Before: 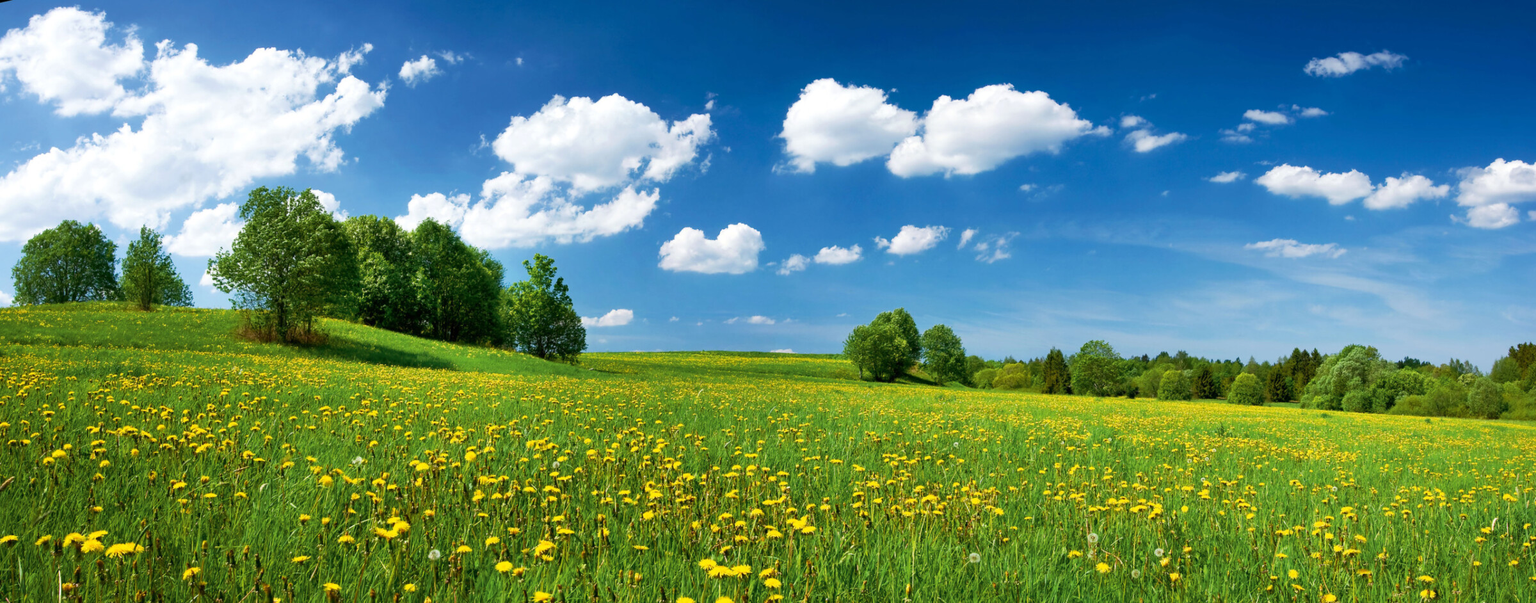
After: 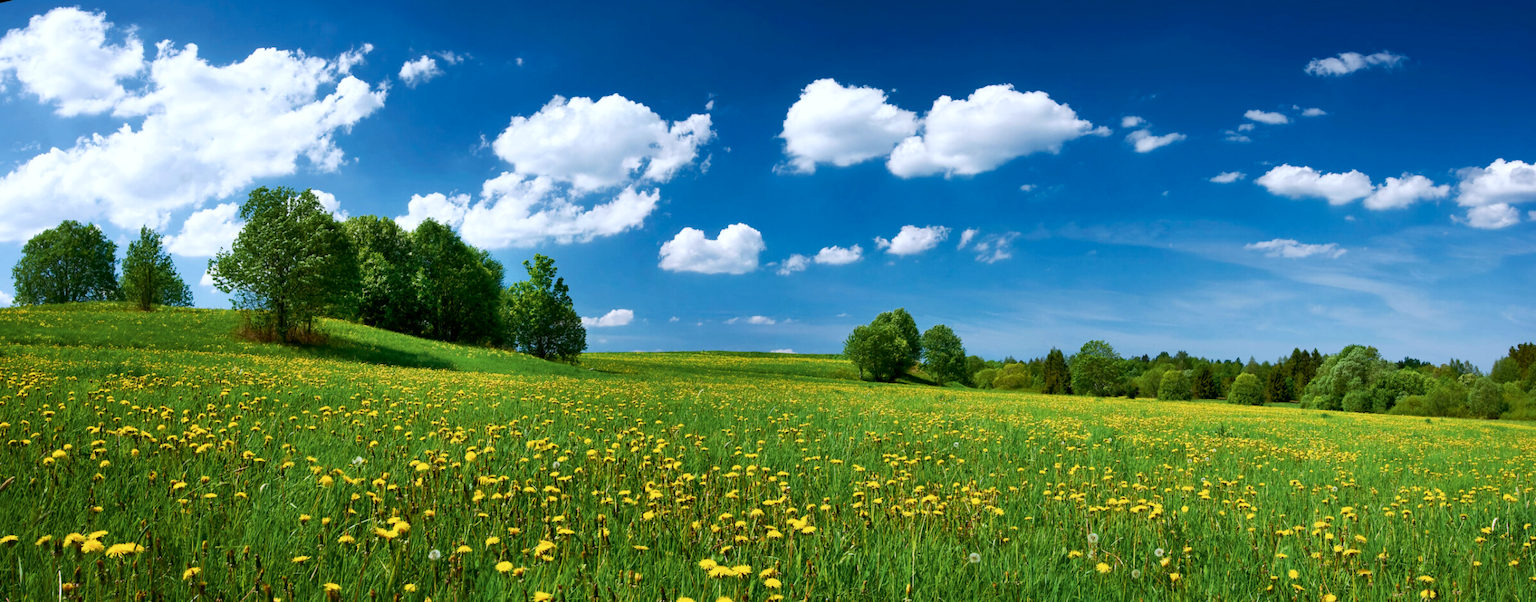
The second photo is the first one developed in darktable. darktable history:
color correction: highlights a* -0.656, highlights b* -8.99
contrast brightness saturation: brightness -0.09
